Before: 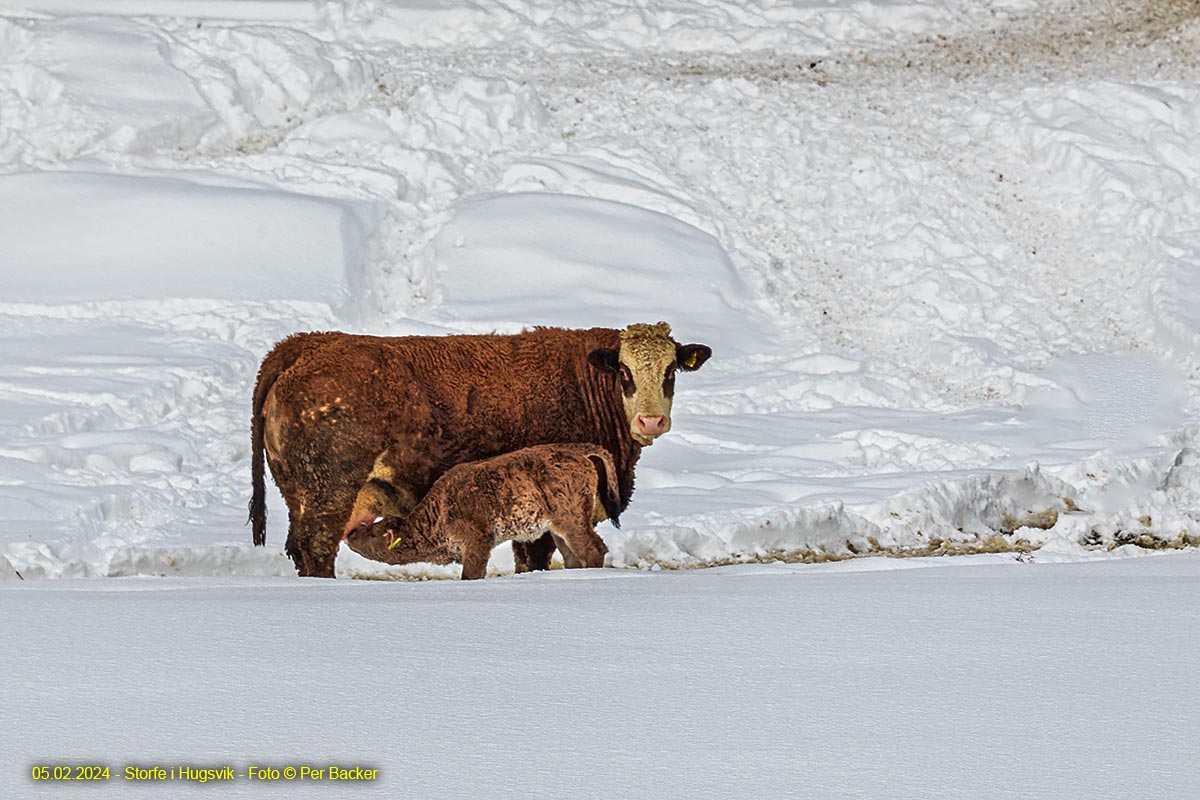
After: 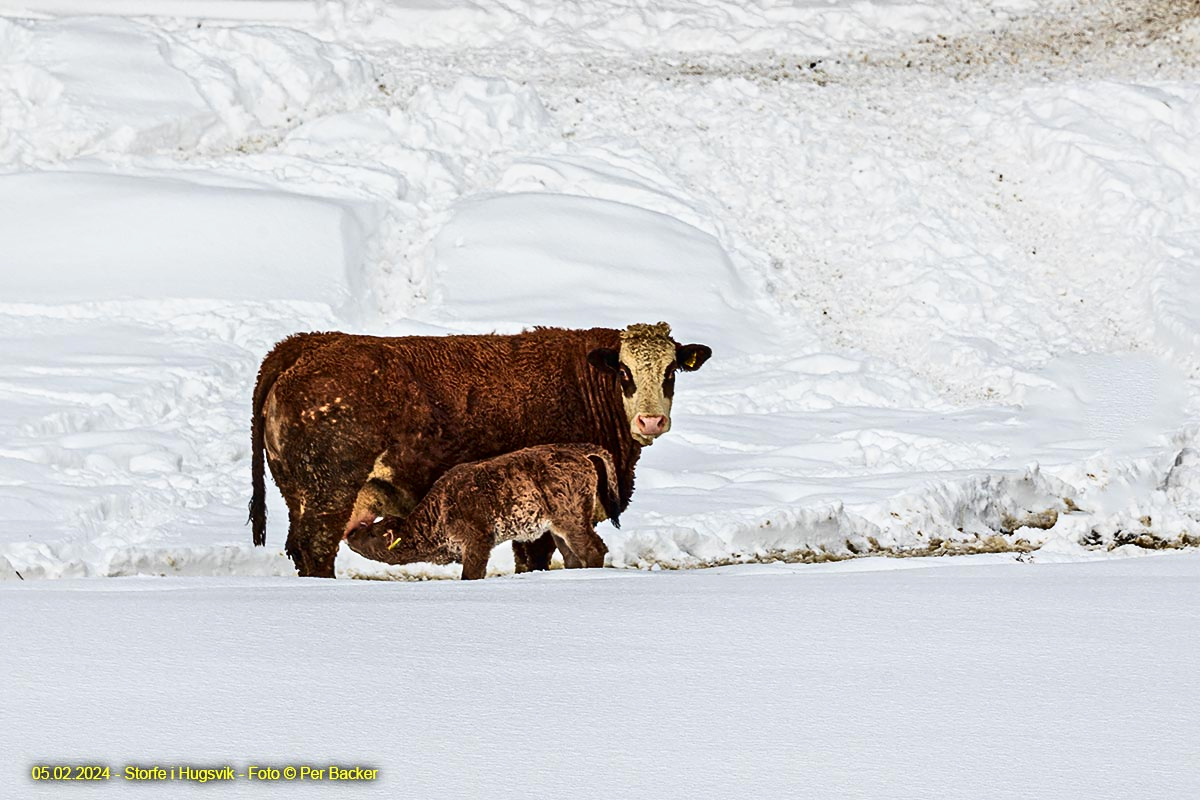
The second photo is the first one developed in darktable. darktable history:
contrast brightness saturation: contrast 0.28
base curve: preserve colors none
